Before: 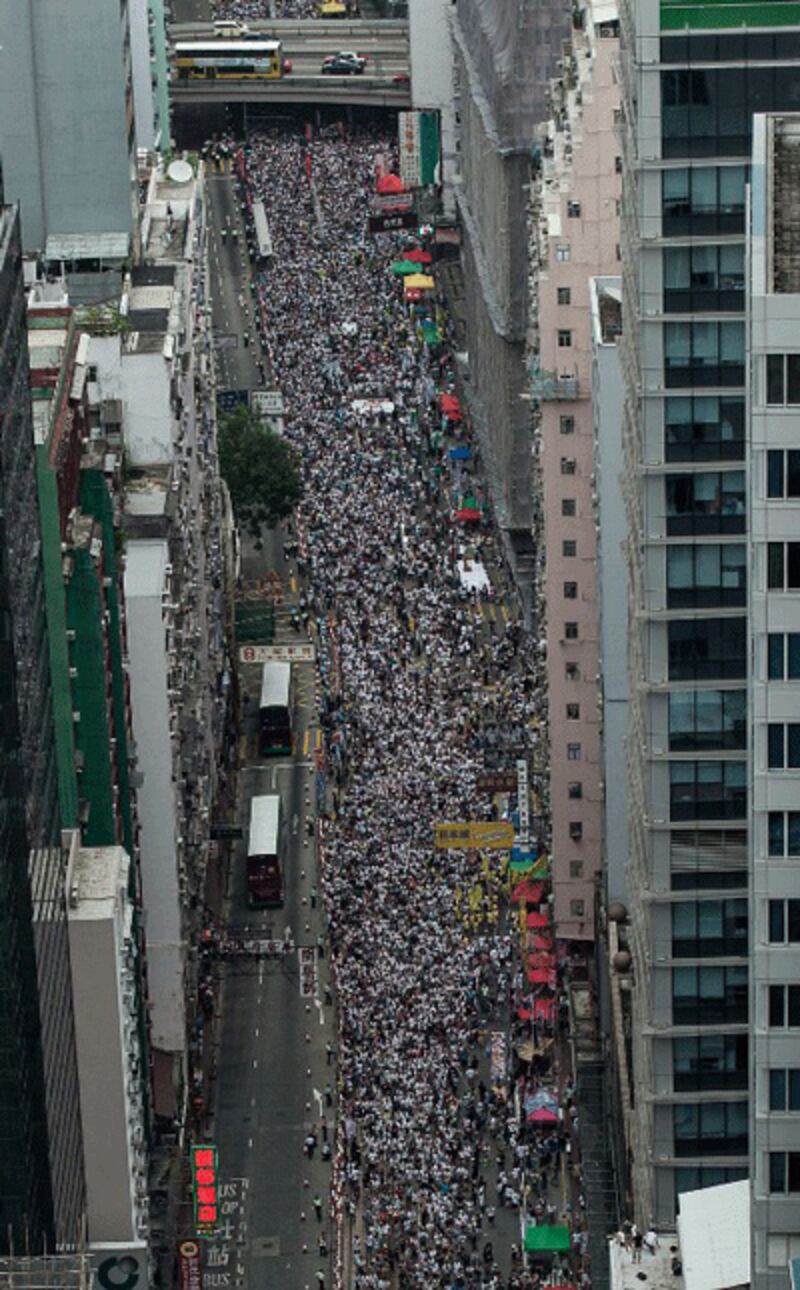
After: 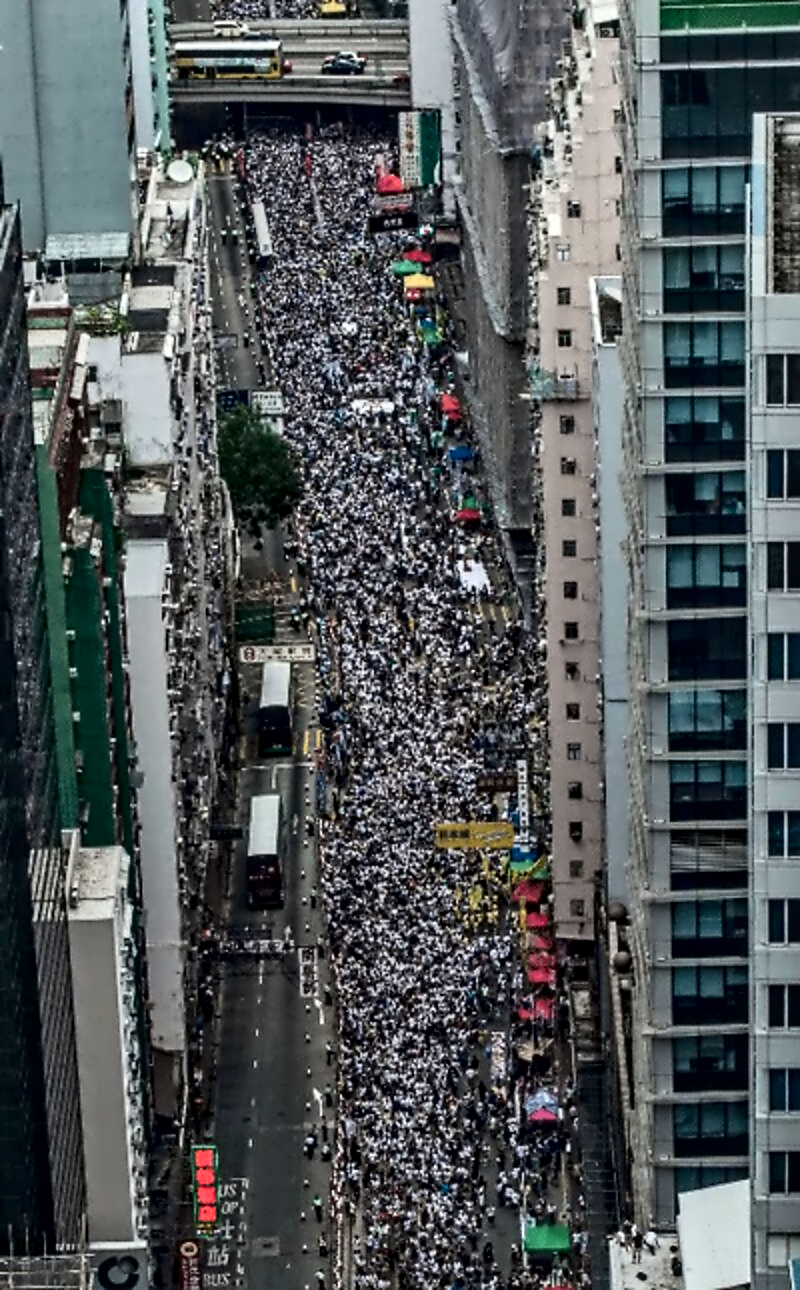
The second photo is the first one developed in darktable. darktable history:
local contrast: on, module defaults
contrast equalizer: octaves 7, y [[0.5, 0.542, 0.583, 0.625, 0.667, 0.708], [0.5 ×6], [0.5 ×6], [0, 0.033, 0.067, 0.1, 0.133, 0.167], [0, 0.05, 0.1, 0.15, 0.2, 0.25]]
tone curve: curves: ch0 [(0, 0.011) (0.139, 0.106) (0.295, 0.271) (0.499, 0.523) (0.739, 0.782) (0.857, 0.879) (1, 0.967)]; ch1 [(0, 0) (0.272, 0.249) (0.388, 0.385) (0.469, 0.456) (0.495, 0.497) (0.524, 0.518) (0.602, 0.623) (0.725, 0.779) (1, 1)]; ch2 [(0, 0) (0.125, 0.089) (0.353, 0.329) (0.443, 0.408) (0.502, 0.499) (0.548, 0.549) (0.608, 0.635) (1, 1)], color space Lab, independent channels, preserve colors none
